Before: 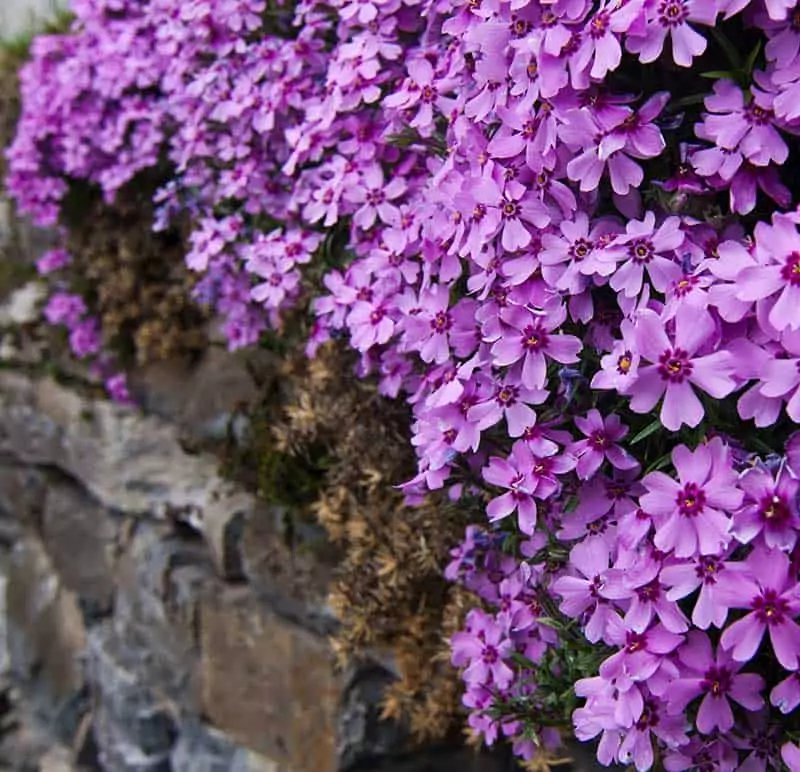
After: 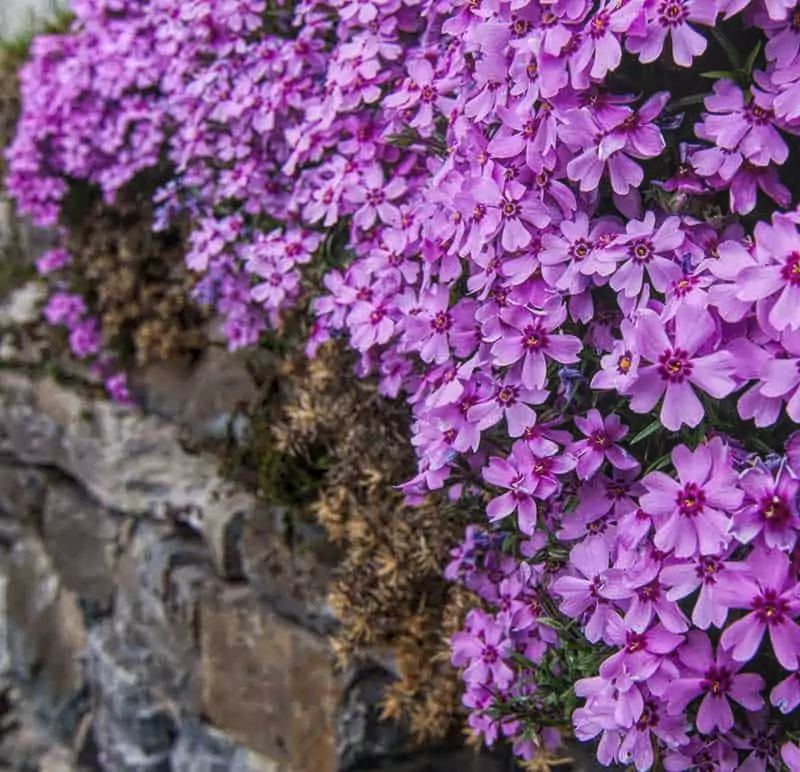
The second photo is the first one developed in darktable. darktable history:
local contrast: highlights 66%, shadows 33%, detail 166%, midtone range 0.2
